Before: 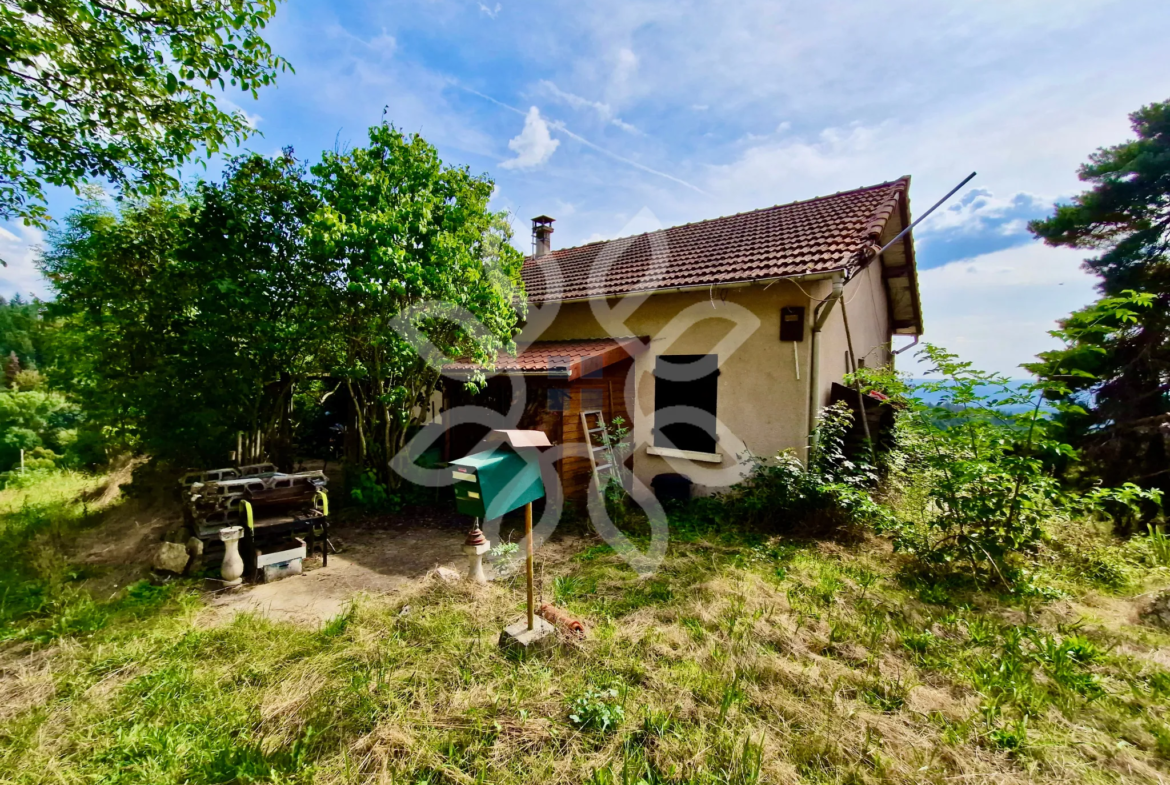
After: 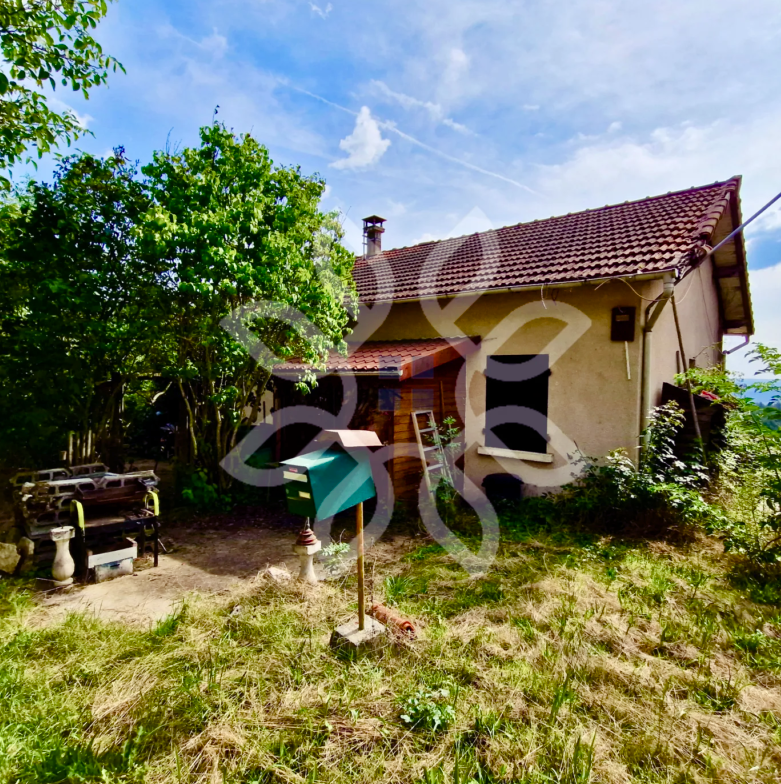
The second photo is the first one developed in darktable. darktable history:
crop and rotate: left 14.482%, right 18.72%
color balance rgb: shadows lift › luminance -21.983%, shadows lift › chroma 8.895%, shadows lift › hue 286.16°, perceptual saturation grading › global saturation 20%, perceptual saturation grading › highlights -48.963%, perceptual saturation grading › shadows 25.929%, perceptual brilliance grading › global brilliance 2.864%, global vibrance 20%
tone equalizer: on, module defaults
